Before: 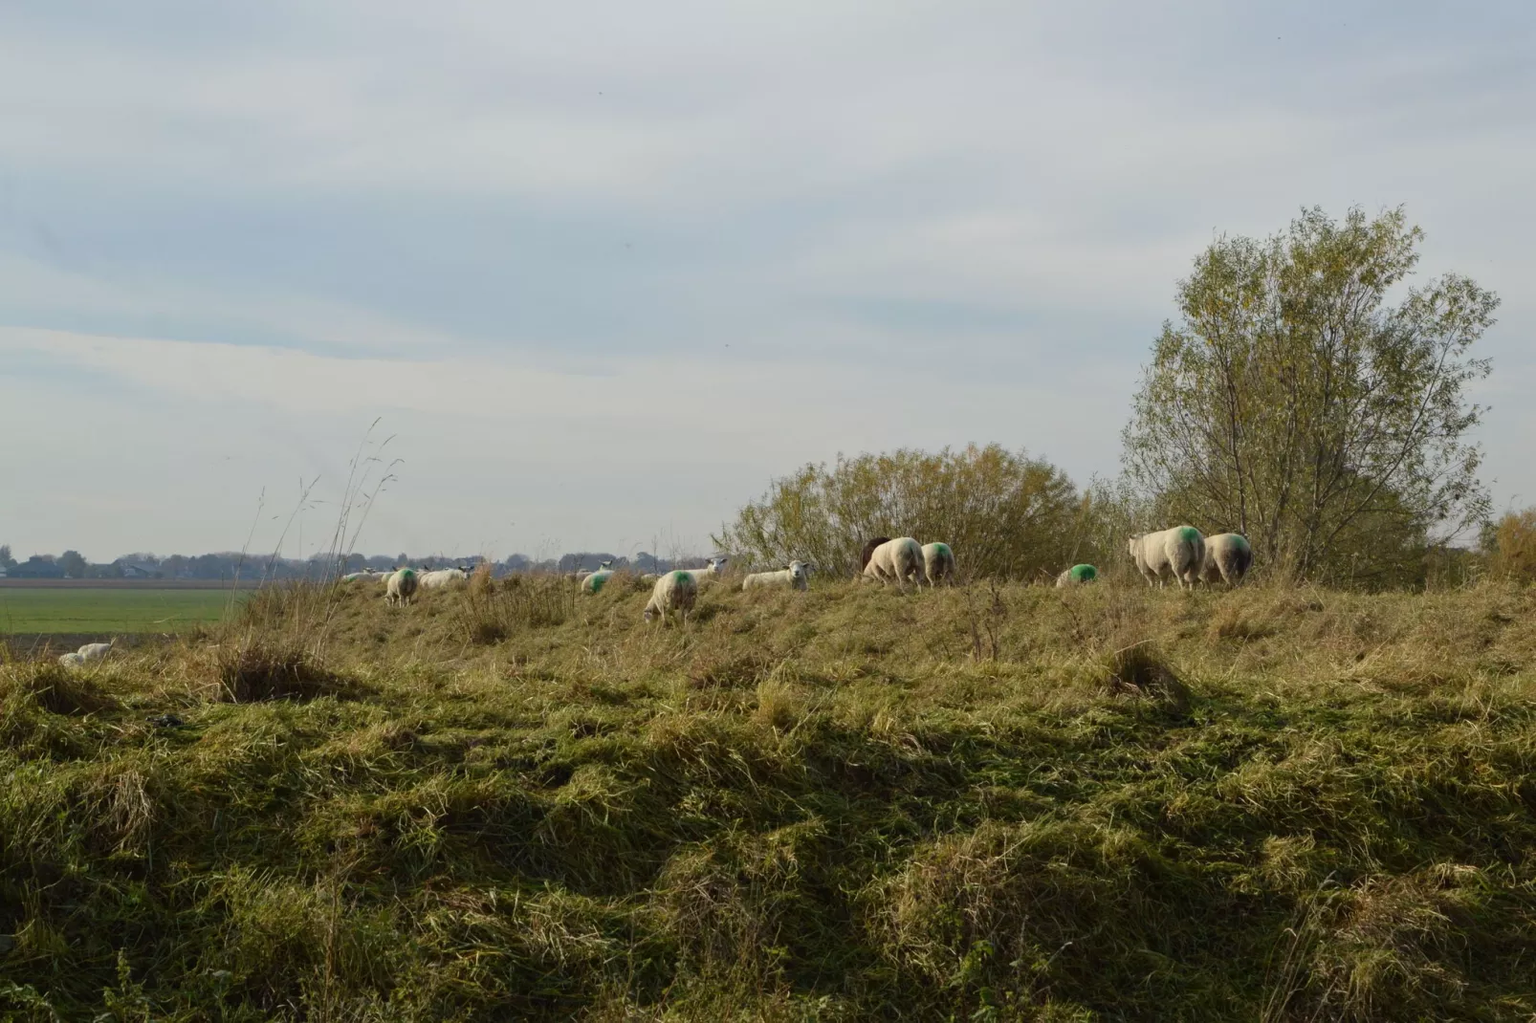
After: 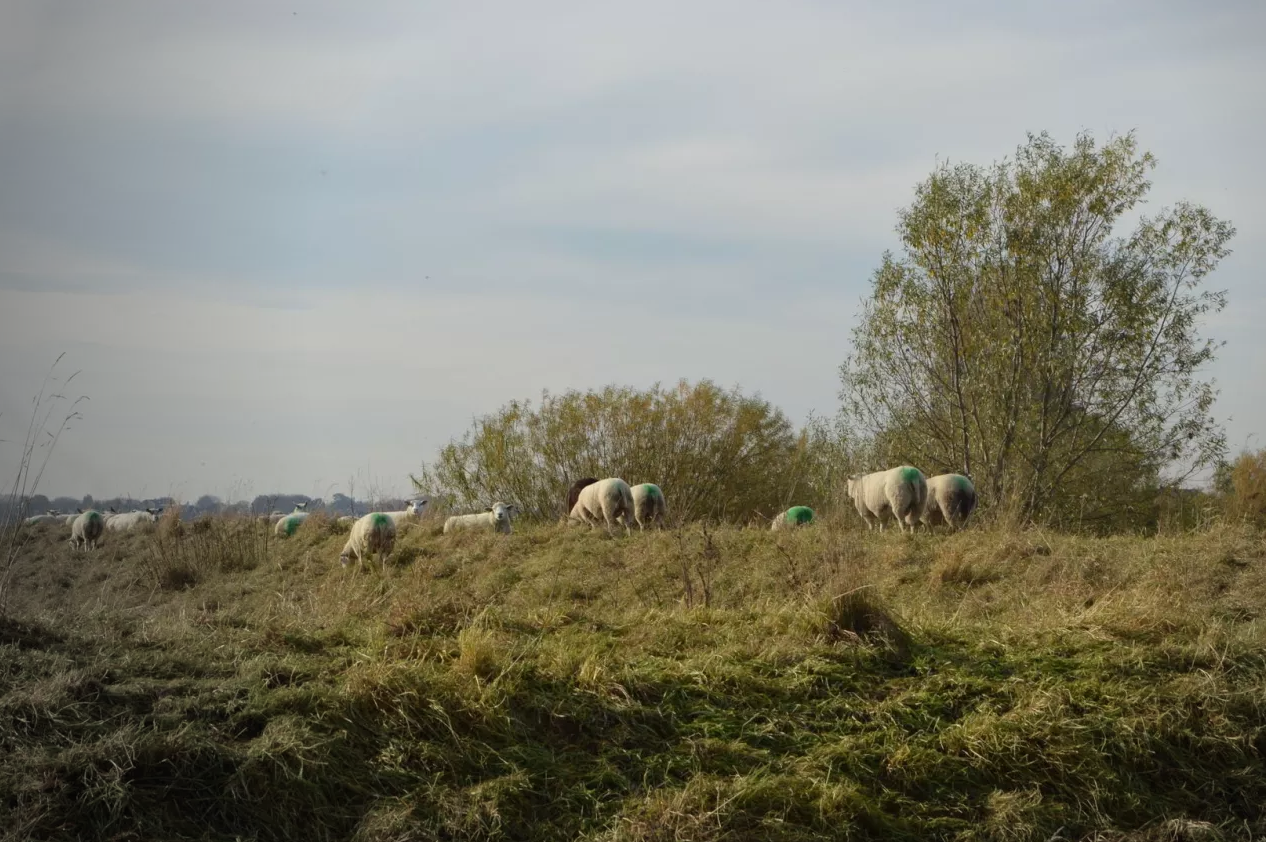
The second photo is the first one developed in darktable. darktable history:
crop and rotate: left 20.74%, top 7.912%, right 0.375%, bottom 13.378%
vignetting: fall-off start 73.57%, center (0.22, -0.235)
